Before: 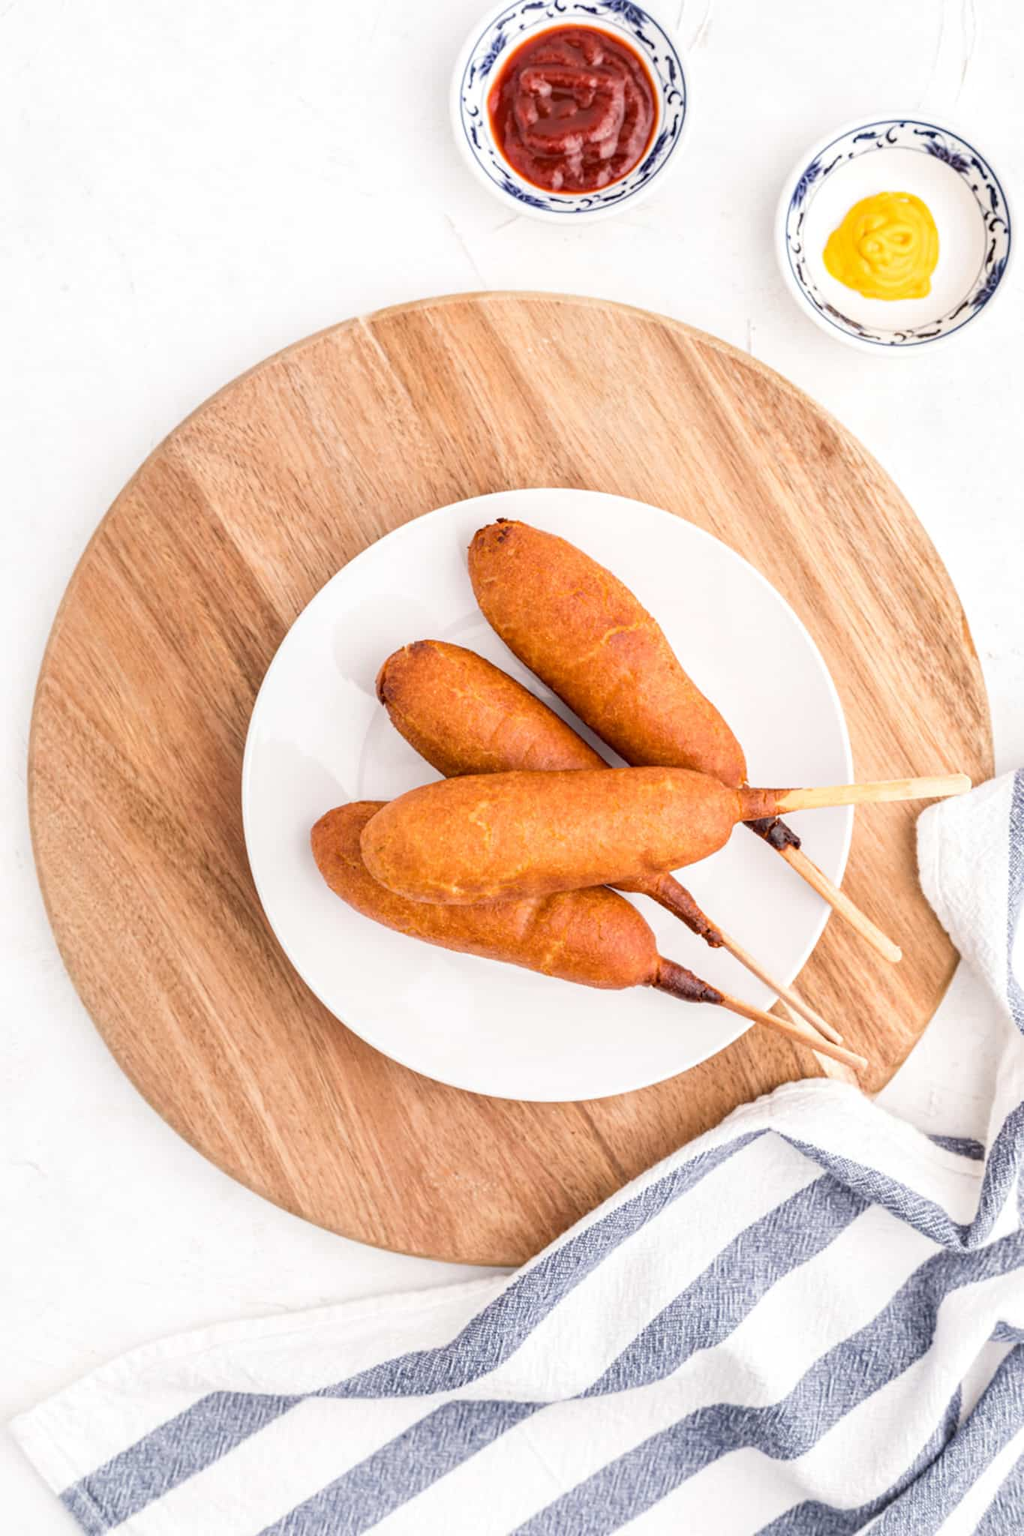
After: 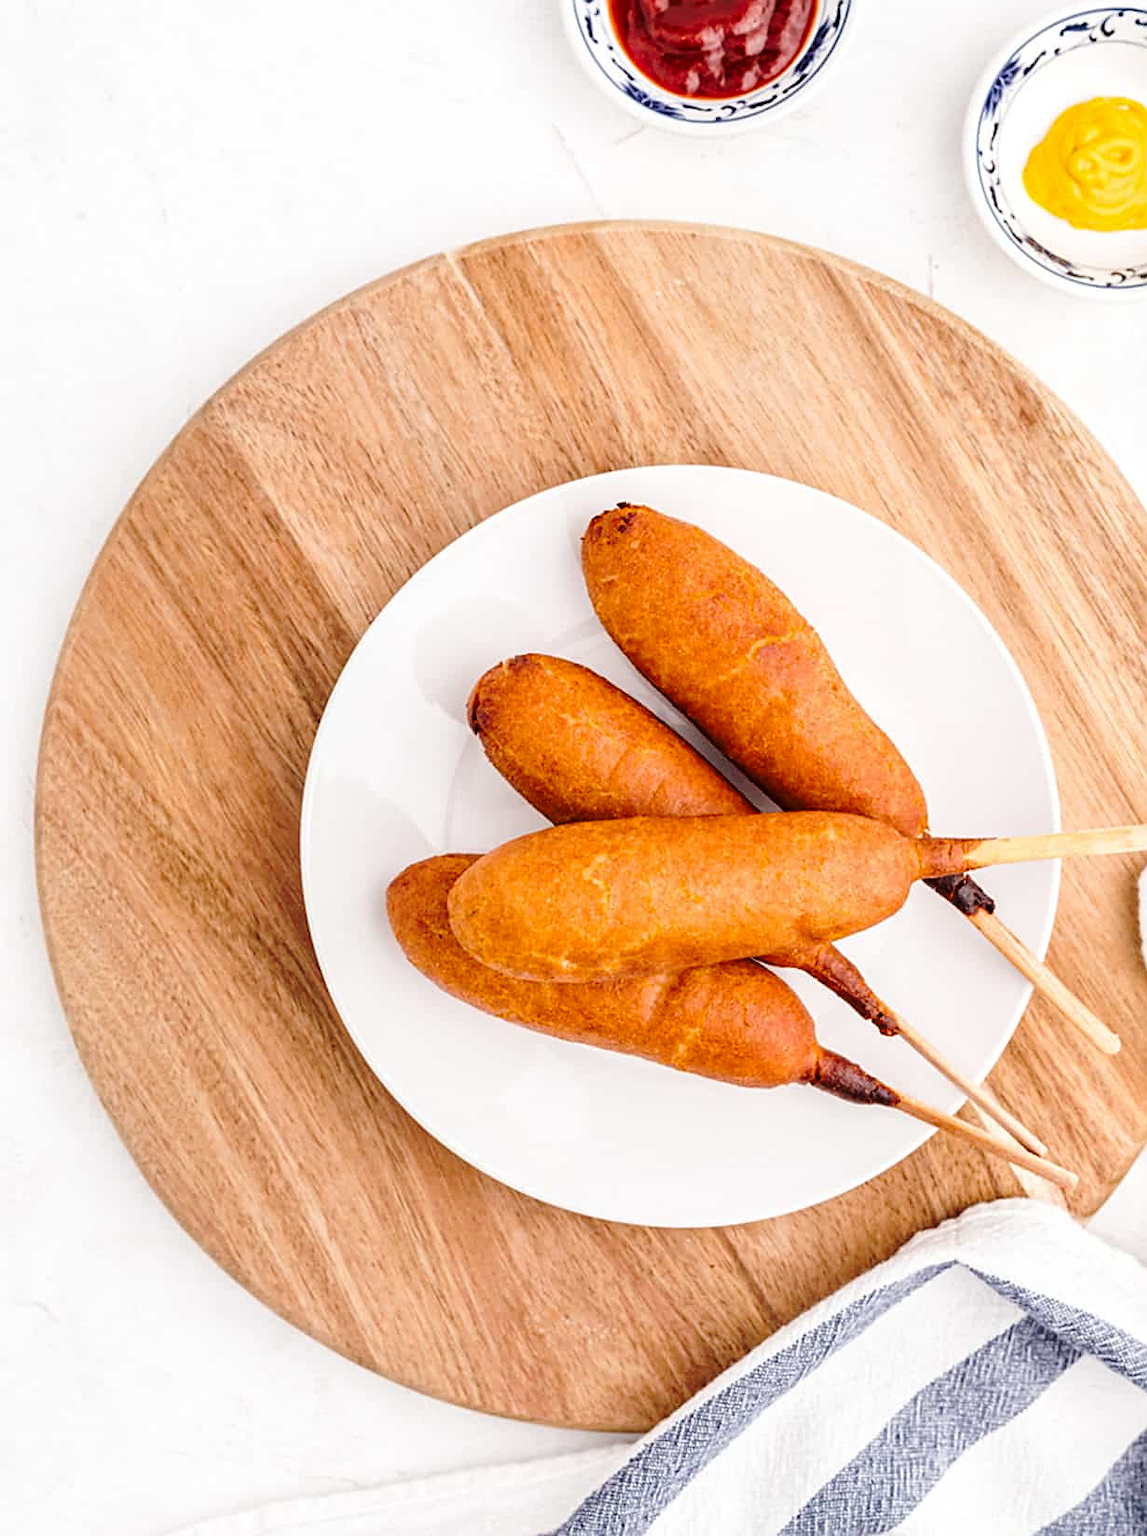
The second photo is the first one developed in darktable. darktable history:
crop: top 7.431%, right 9.754%, bottom 12.07%
sharpen: on, module defaults
base curve: curves: ch0 [(0, 0) (0.073, 0.04) (0.157, 0.139) (0.492, 0.492) (0.758, 0.758) (1, 1)], preserve colors none
